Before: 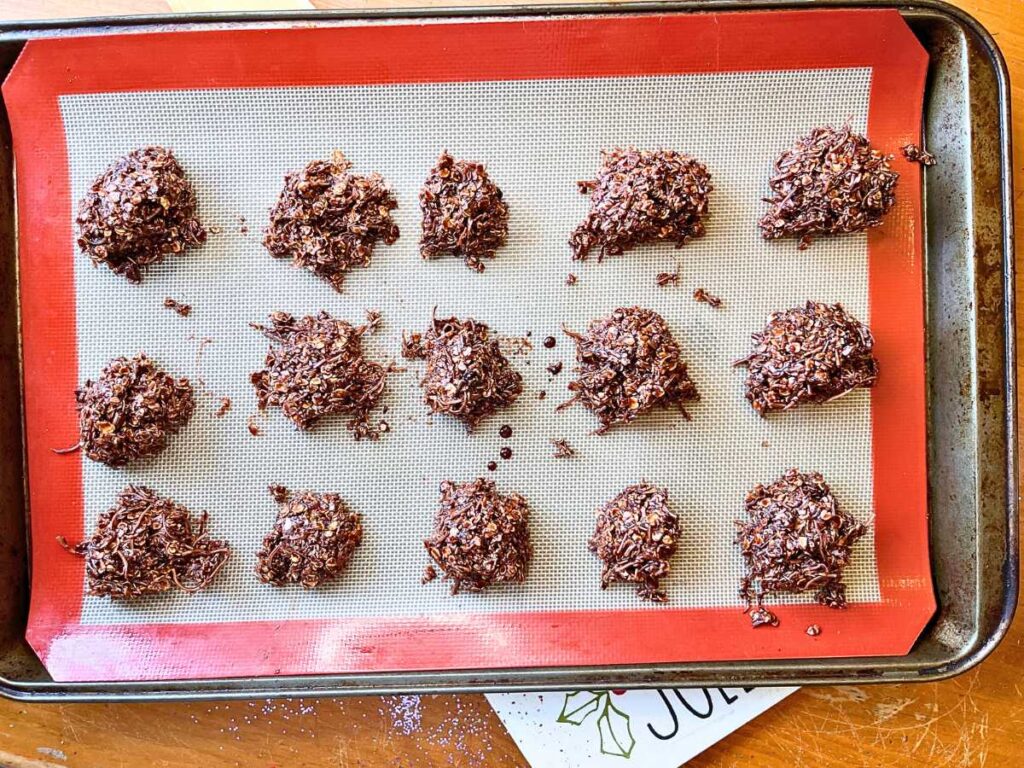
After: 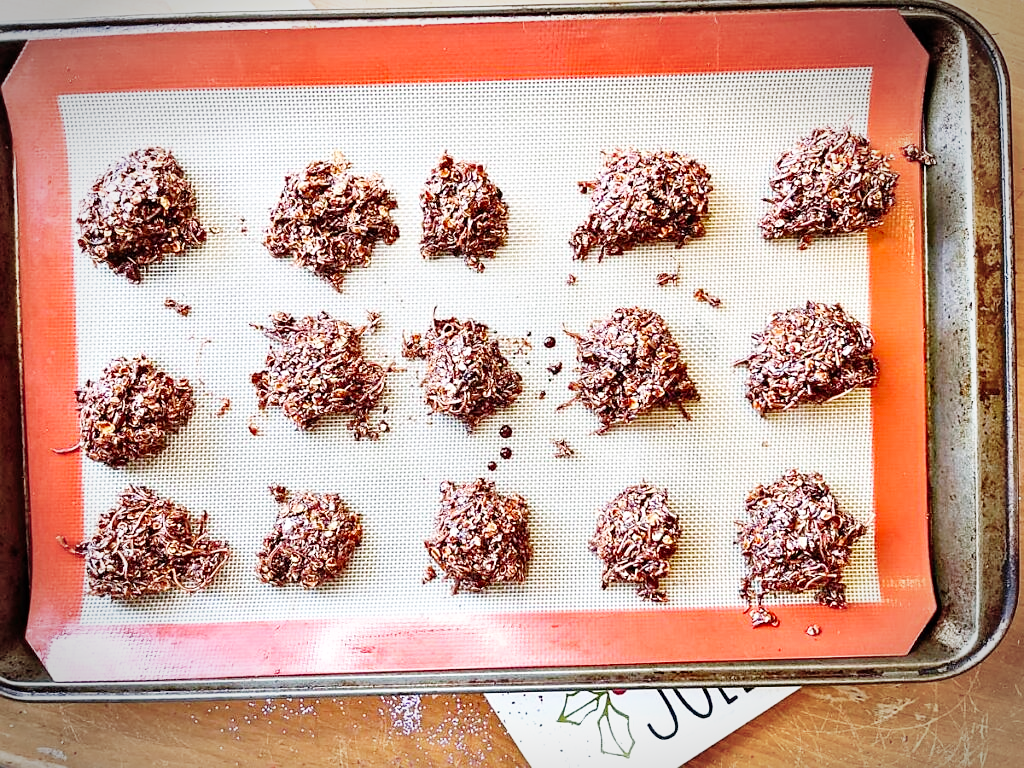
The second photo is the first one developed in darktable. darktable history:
vignetting: automatic ratio true
base curve: curves: ch0 [(0, 0) (0.008, 0.007) (0.022, 0.029) (0.048, 0.089) (0.092, 0.197) (0.191, 0.399) (0.275, 0.534) (0.357, 0.65) (0.477, 0.78) (0.542, 0.833) (0.799, 0.973) (1, 1)], preserve colors none
sharpen: radius 1, threshold 1
